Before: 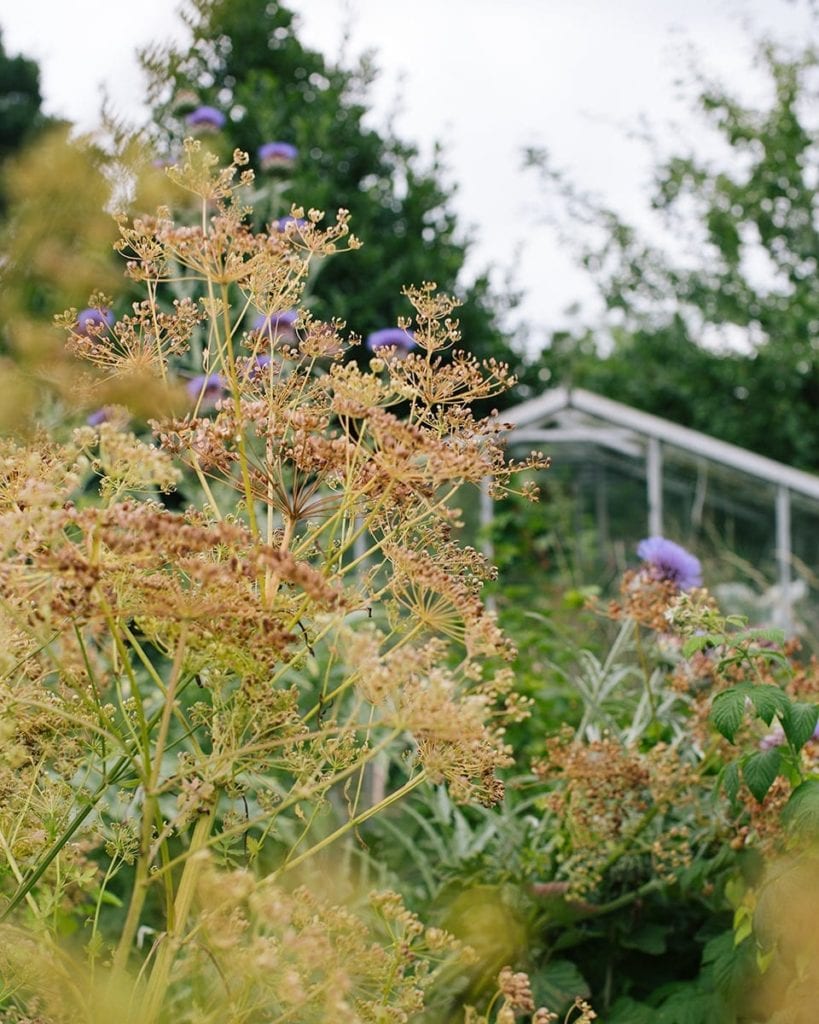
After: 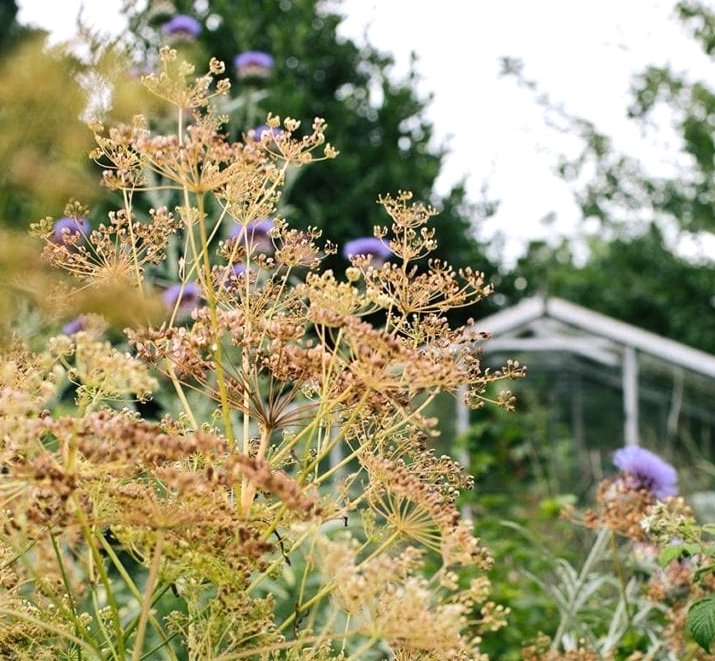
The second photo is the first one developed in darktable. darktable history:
tone equalizer: -8 EV -0.417 EV, -7 EV -0.389 EV, -6 EV -0.333 EV, -5 EV -0.222 EV, -3 EV 0.222 EV, -2 EV 0.333 EV, -1 EV 0.389 EV, +0 EV 0.417 EV, edges refinement/feathering 500, mask exposure compensation -1.57 EV, preserve details no
crop: left 3.015%, top 8.969%, right 9.647%, bottom 26.457%
